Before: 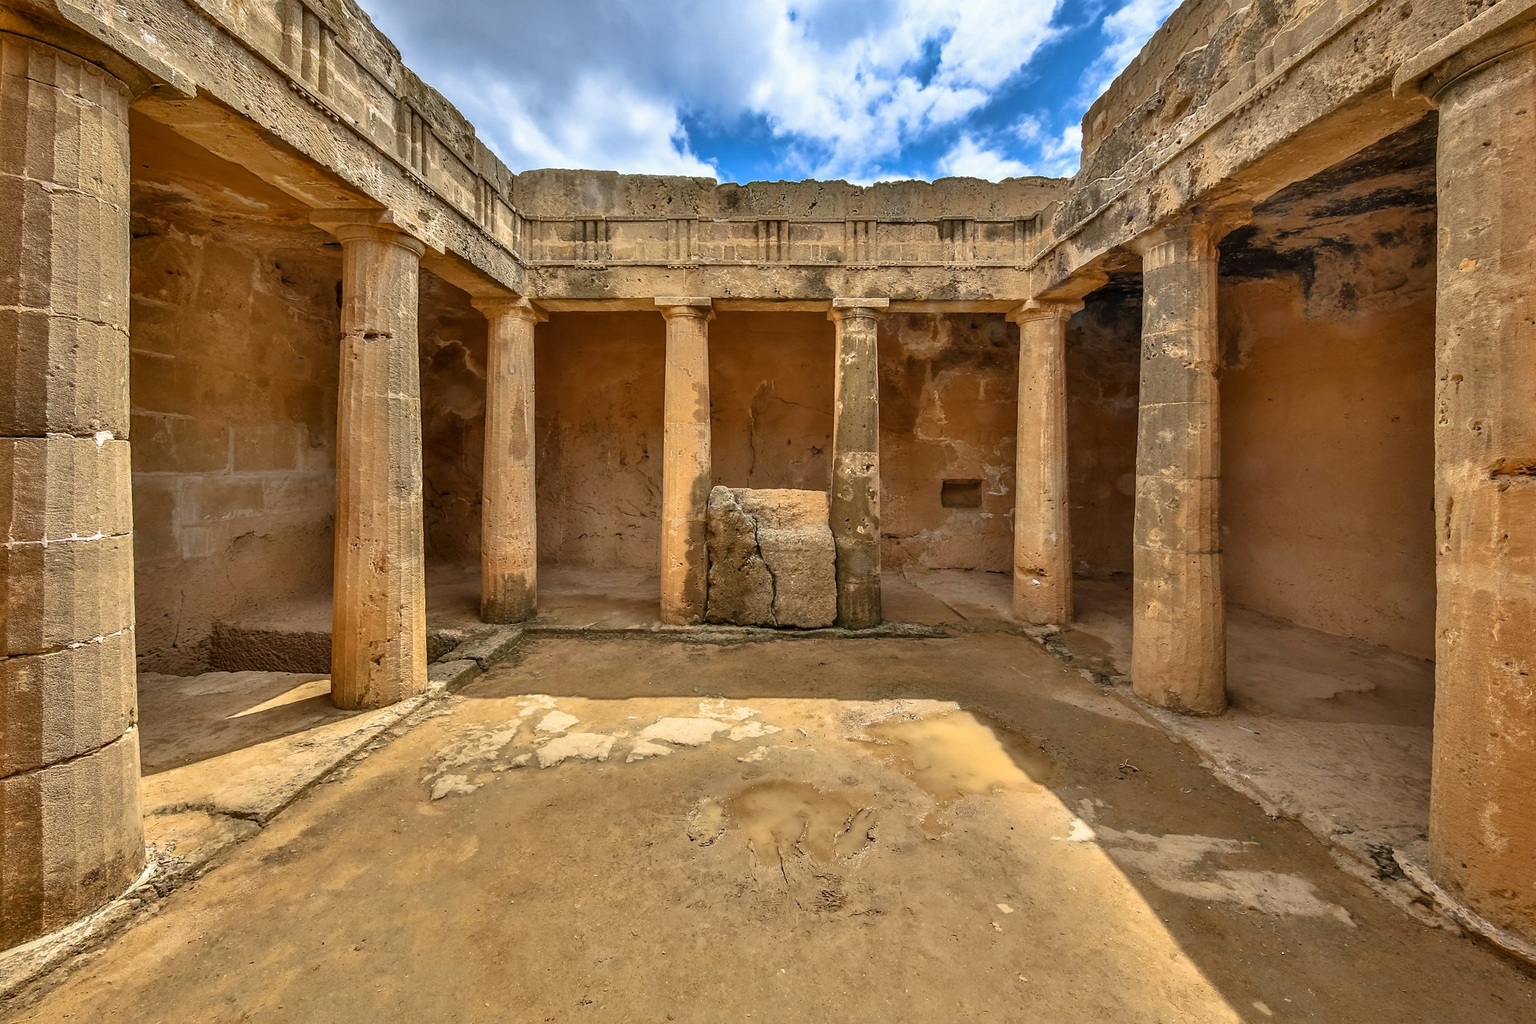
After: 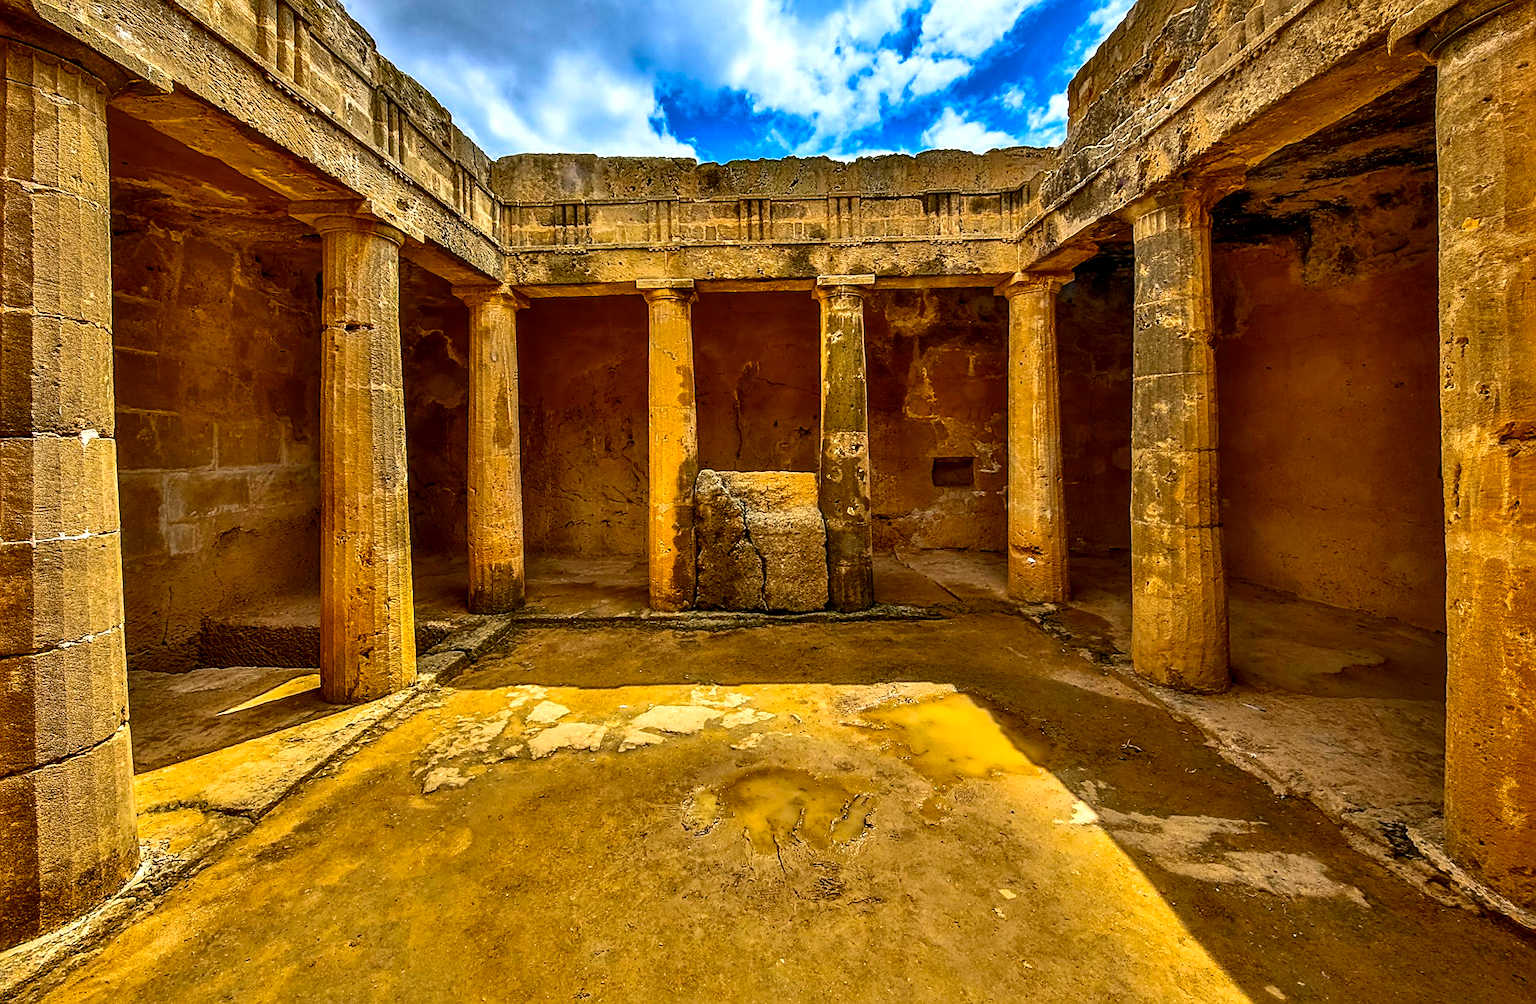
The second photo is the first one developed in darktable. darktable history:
contrast brightness saturation: contrast 0.19, brightness -0.11, saturation 0.21
color balance rgb: linear chroma grading › global chroma 15%, perceptual saturation grading › global saturation 30%
rotate and perspective: rotation -1.32°, lens shift (horizontal) -0.031, crop left 0.015, crop right 0.985, crop top 0.047, crop bottom 0.982
local contrast: highlights 99%, shadows 86%, detail 160%, midtone range 0.2
sharpen: on, module defaults
